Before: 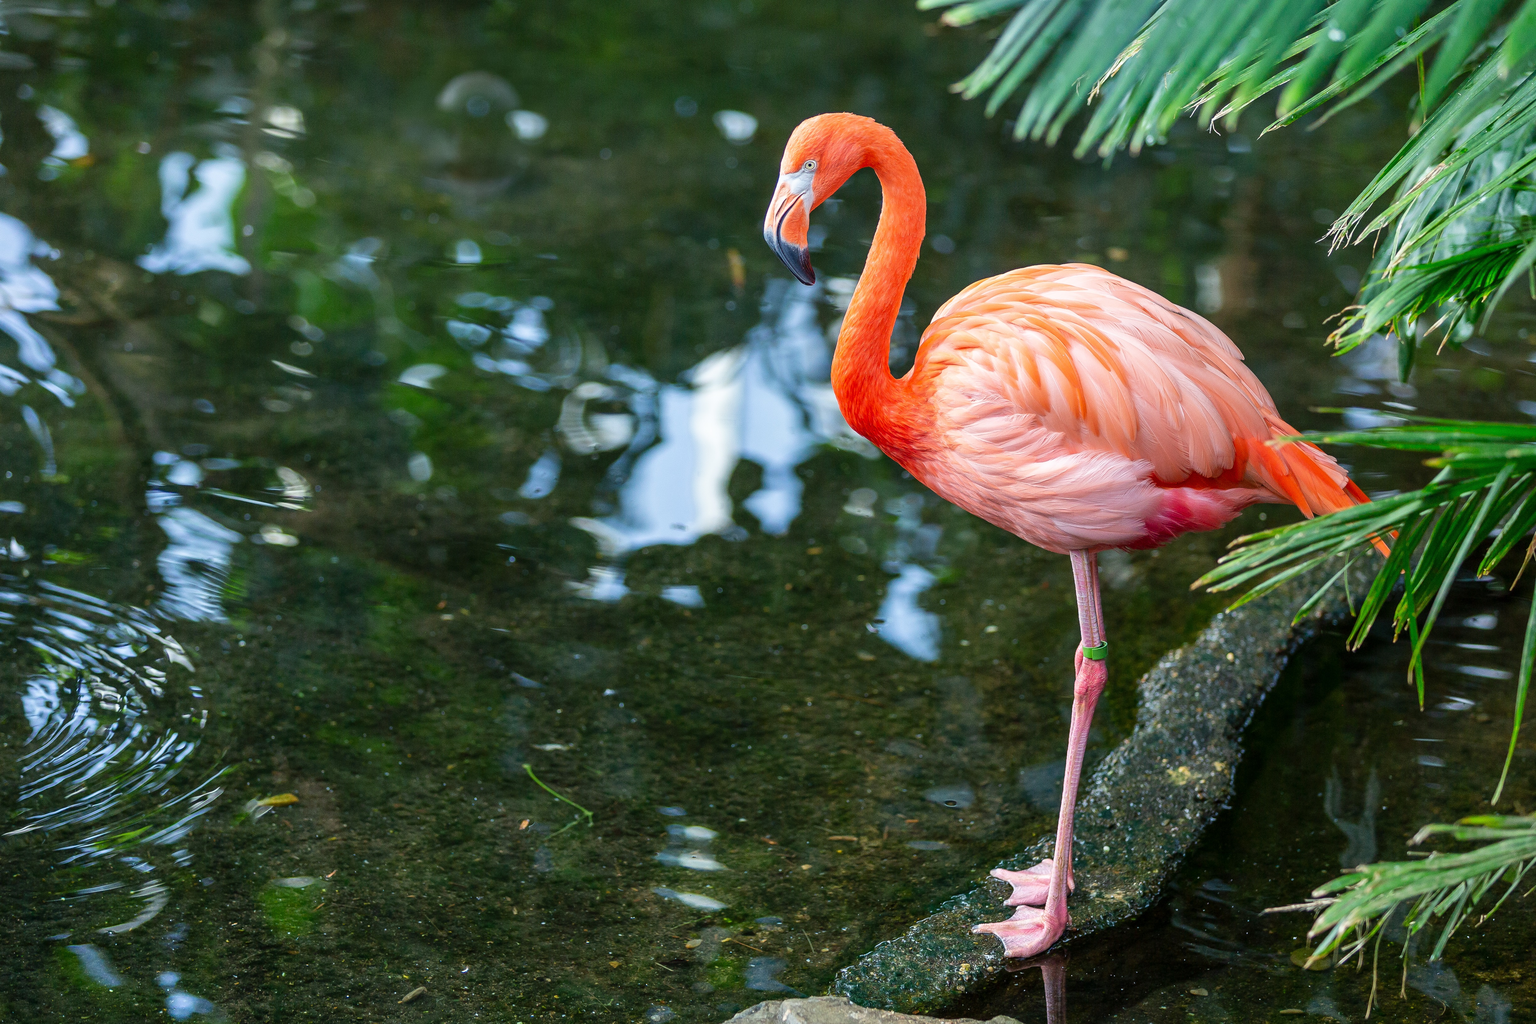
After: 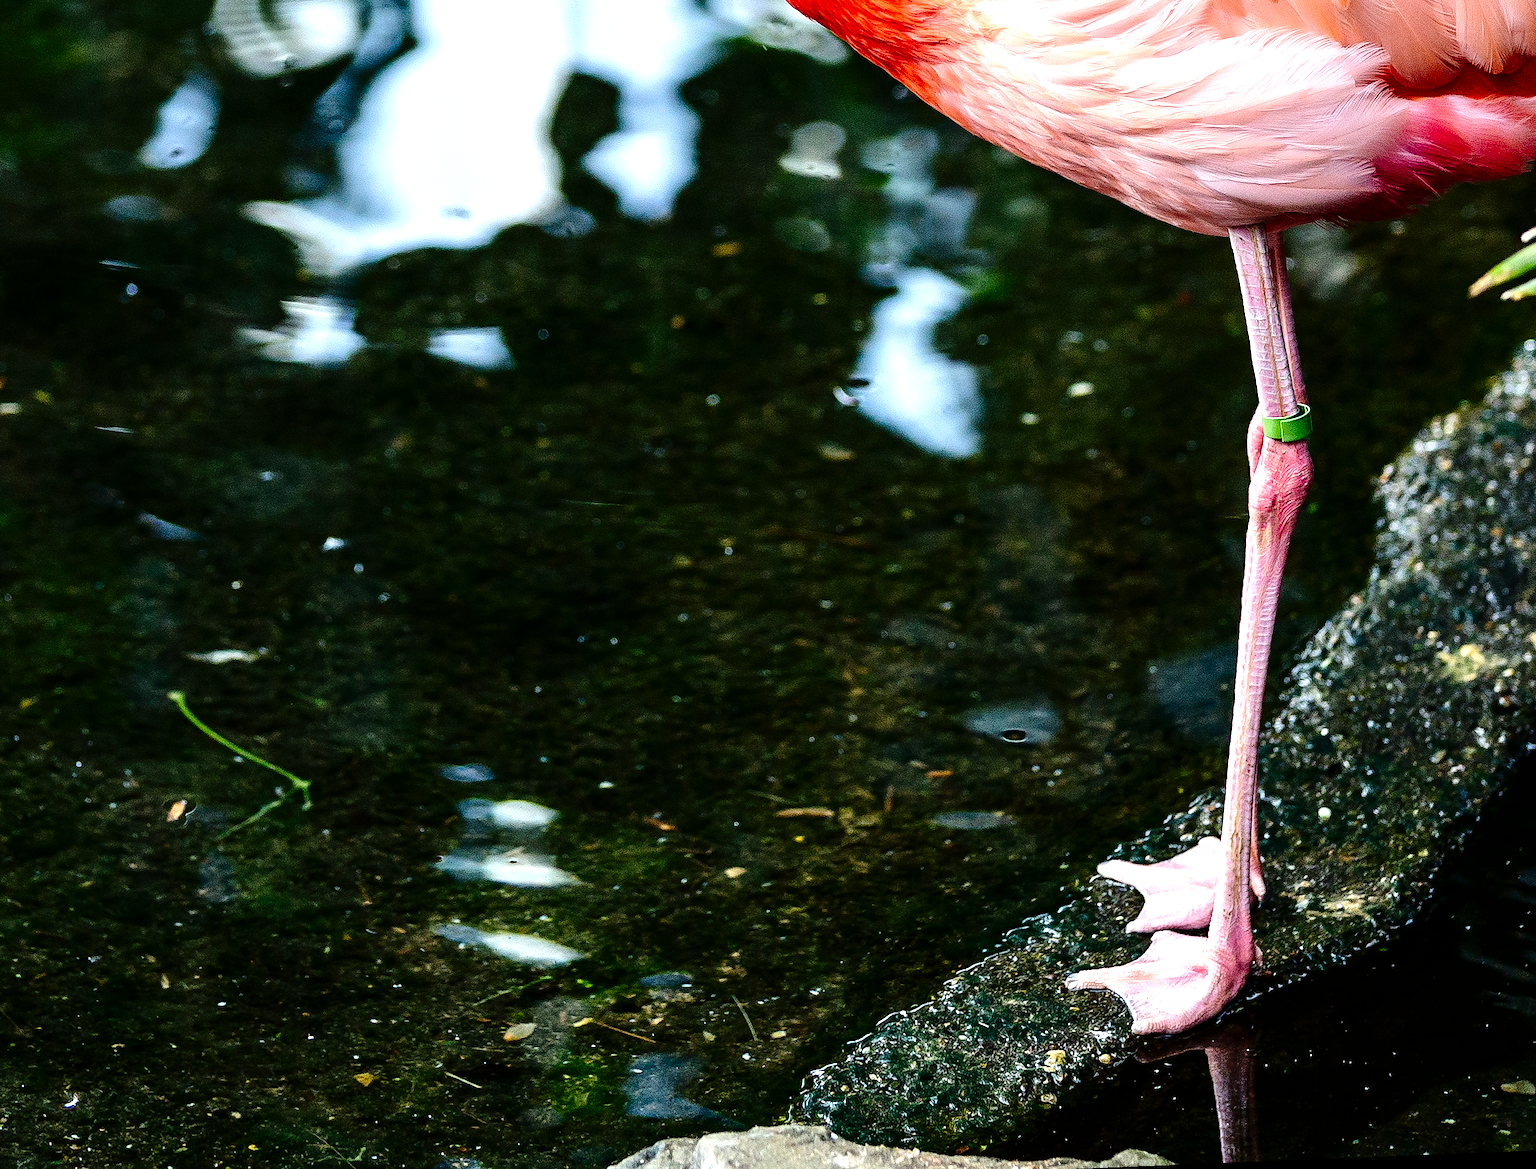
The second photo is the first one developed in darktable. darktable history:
tone equalizer: -8 EV -1.08 EV, -7 EV -1.01 EV, -6 EV -0.867 EV, -5 EV -0.578 EV, -3 EV 0.578 EV, -2 EV 0.867 EV, -1 EV 1.01 EV, +0 EV 1.08 EV, edges refinement/feathering 500, mask exposure compensation -1.57 EV, preserve details no
tone curve: curves: ch0 [(0, 0) (0.003, 0.001) (0.011, 0.004) (0.025, 0.013) (0.044, 0.022) (0.069, 0.035) (0.1, 0.053) (0.136, 0.088) (0.177, 0.149) (0.224, 0.213) (0.277, 0.293) (0.335, 0.381) (0.399, 0.463) (0.468, 0.546) (0.543, 0.616) (0.623, 0.693) (0.709, 0.766) (0.801, 0.843) (0.898, 0.921) (1, 1)], preserve colors none
rotate and perspective: rotation -2.29°, automatic cropping off
crop: left 29.672%, top 41.786%, right 20.851%, bottom 3.487%
contrast brightness saturation: brightness -0.09
